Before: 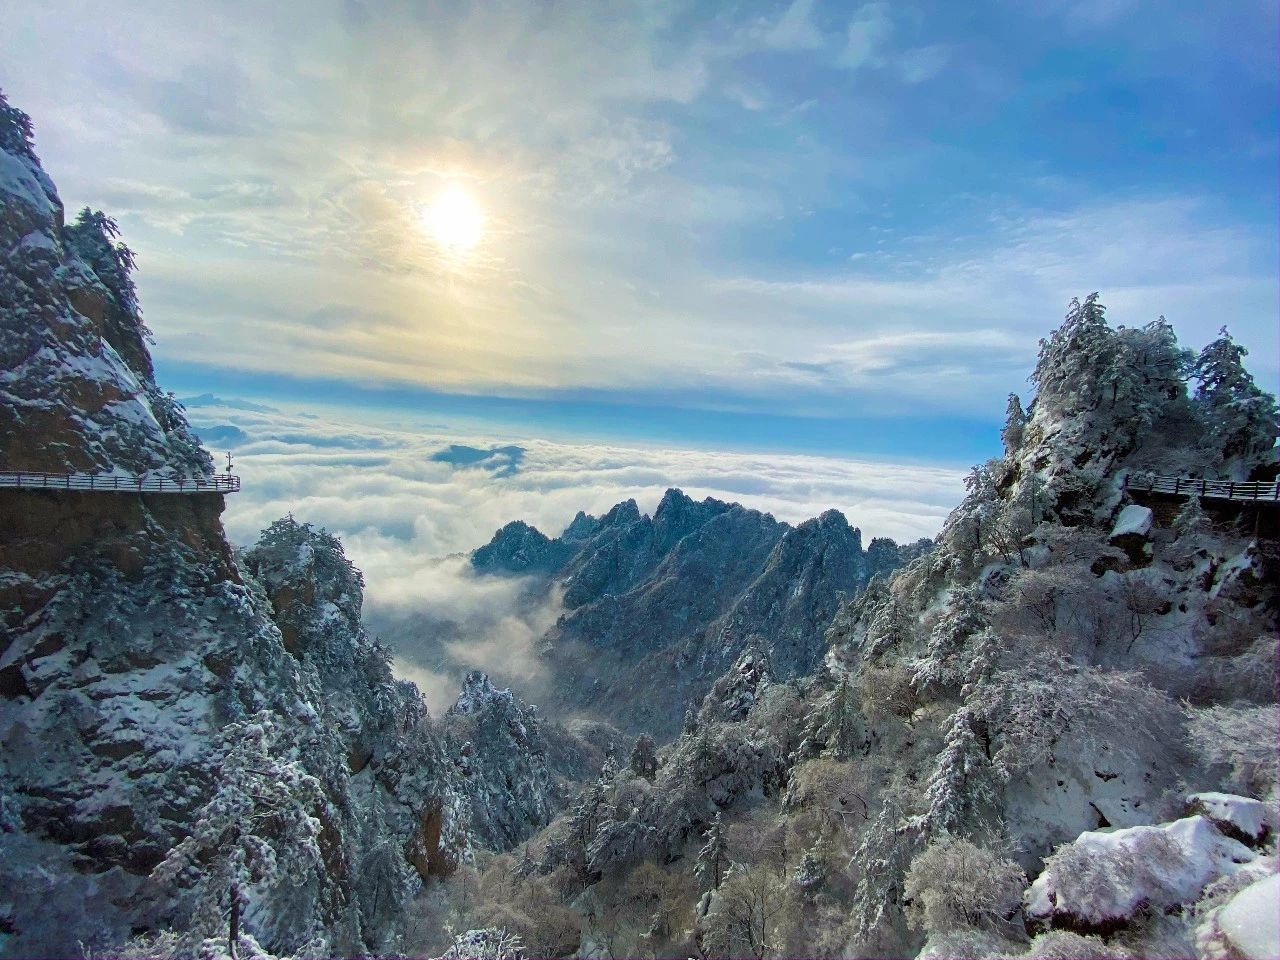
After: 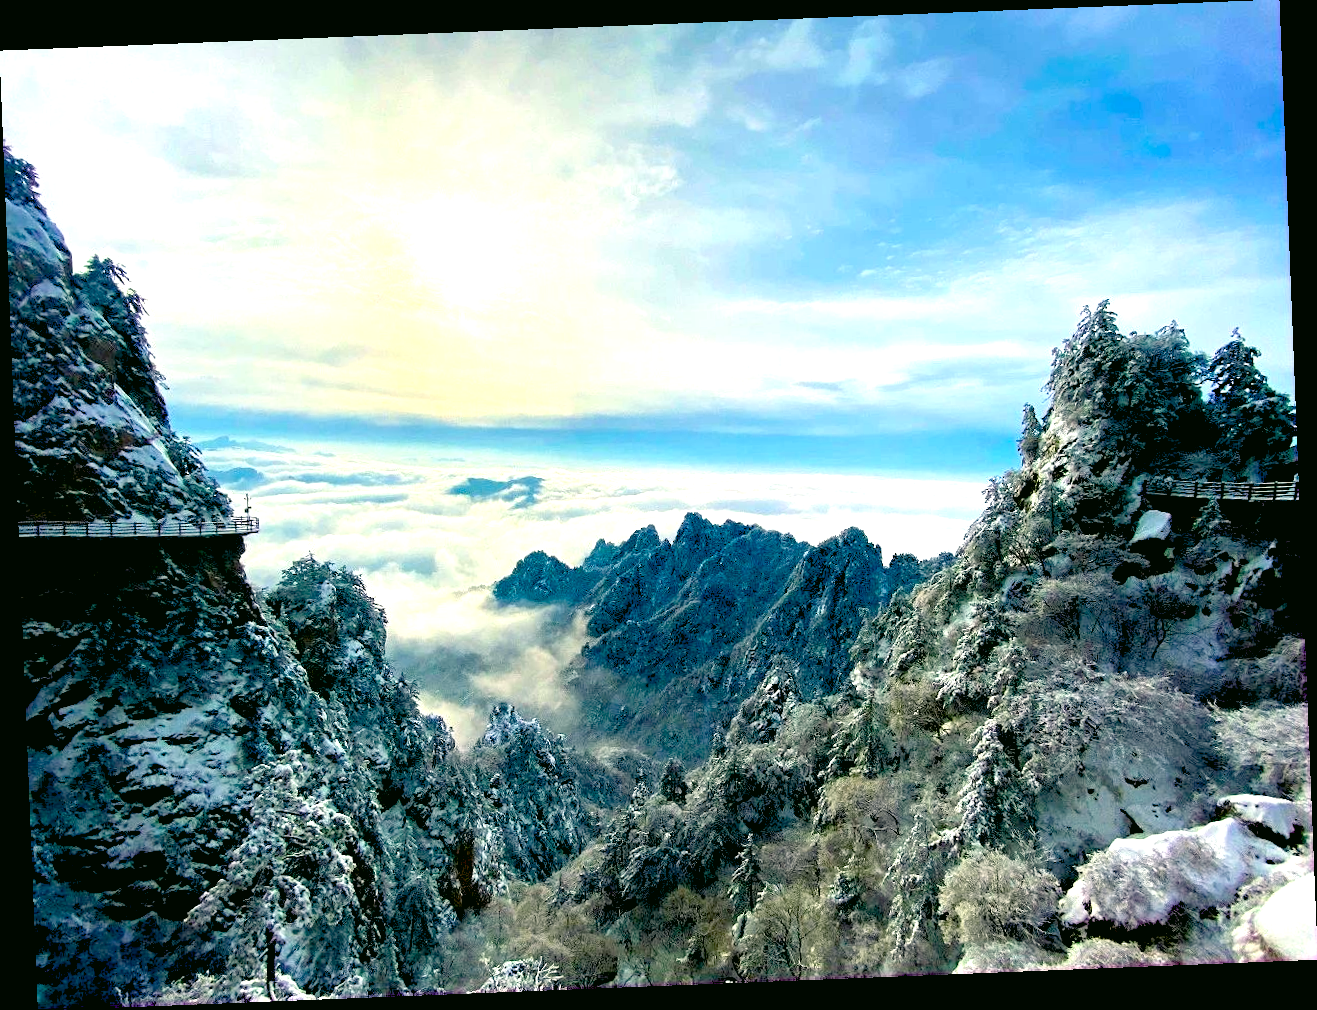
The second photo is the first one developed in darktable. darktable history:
rotate and perspective: rotation -2.29°, automatic cropping off
levels: levels [0.026, 0.507, 0.987]
exposure: black level correction 0.035, exposure 0.9 EV, compensate highlight preservation false
color correction: highlights a* -0.482, highlights b* 9.48, shadows a* -9.48, shadows b* 0.803
